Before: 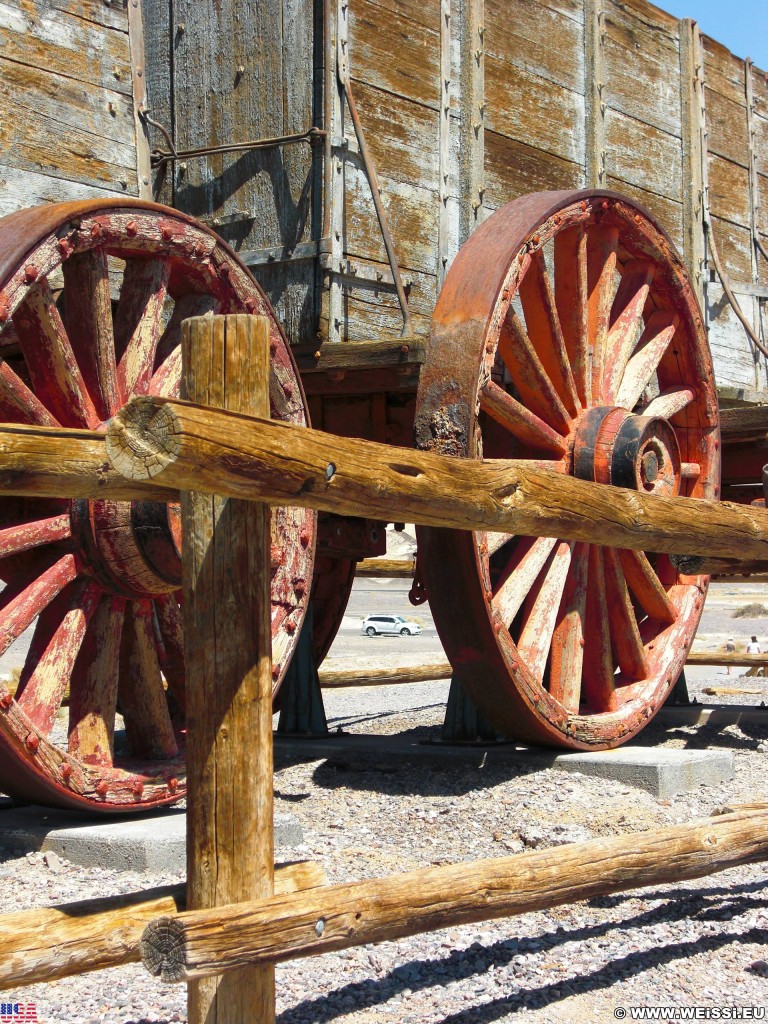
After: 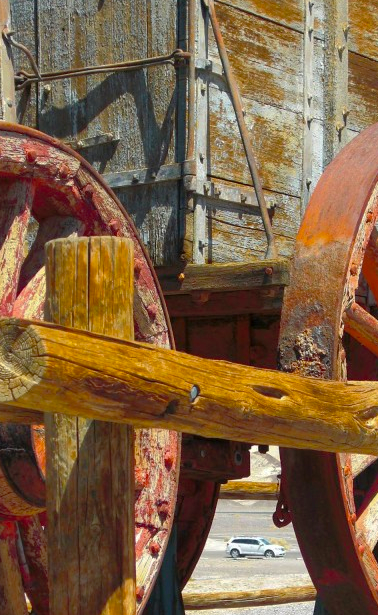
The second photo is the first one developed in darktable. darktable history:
shadows and highlights: on, module defaults
crop: left 17.835%, top 7.675%, right 32.881%, bottom 32.213%
color balance: output saturation 120%
